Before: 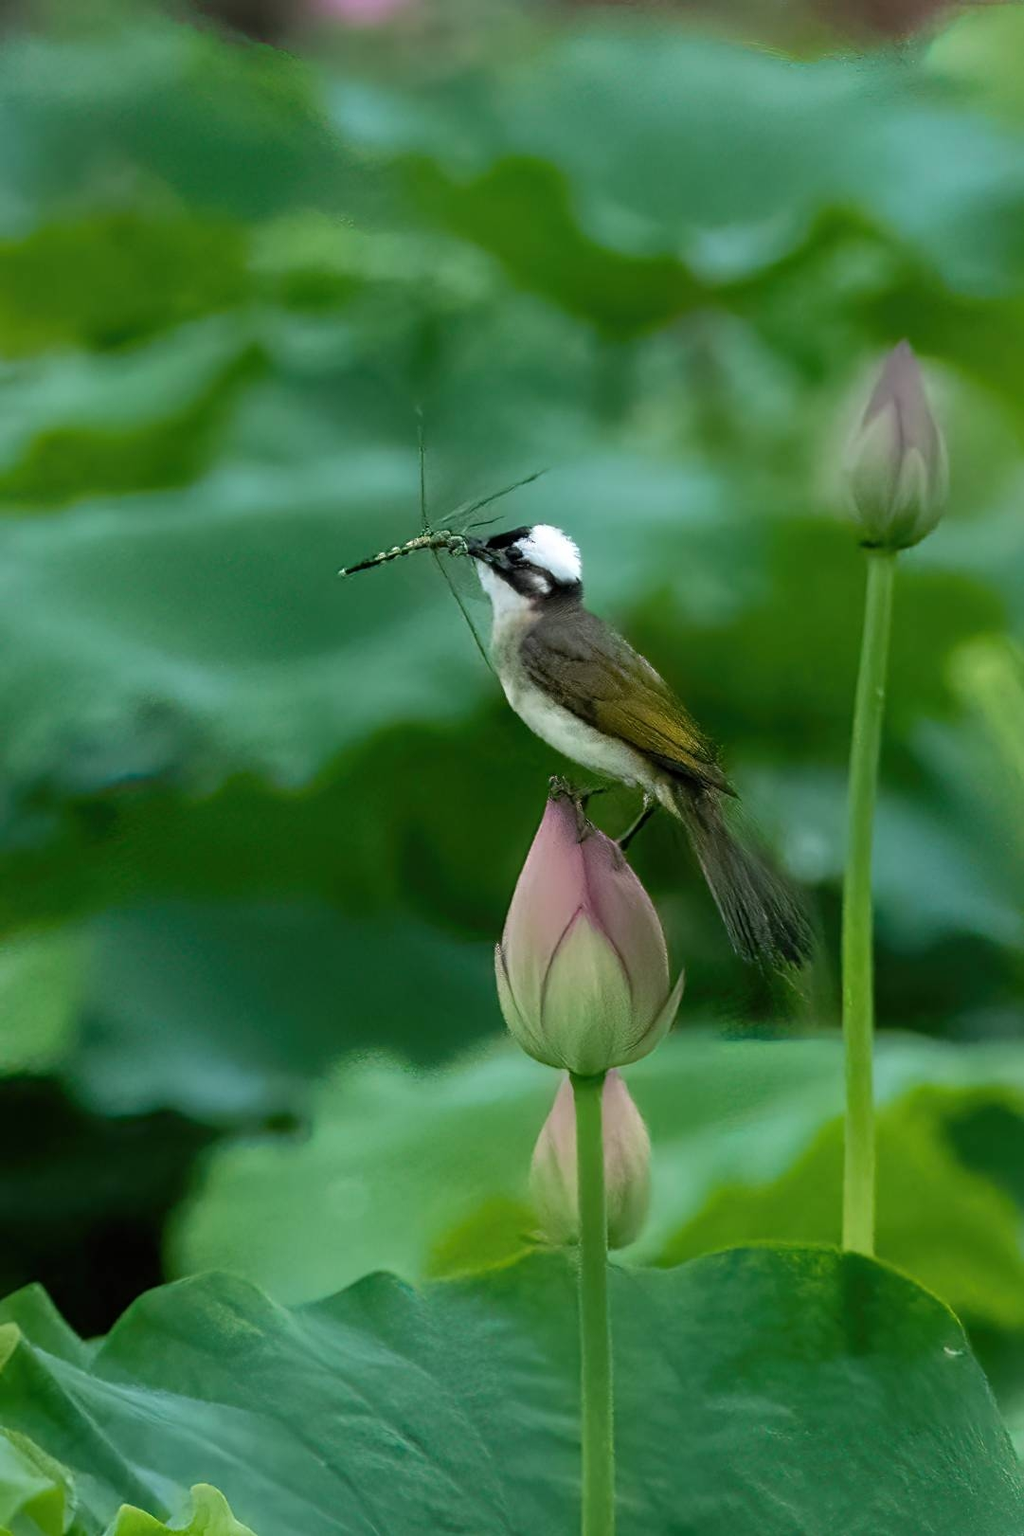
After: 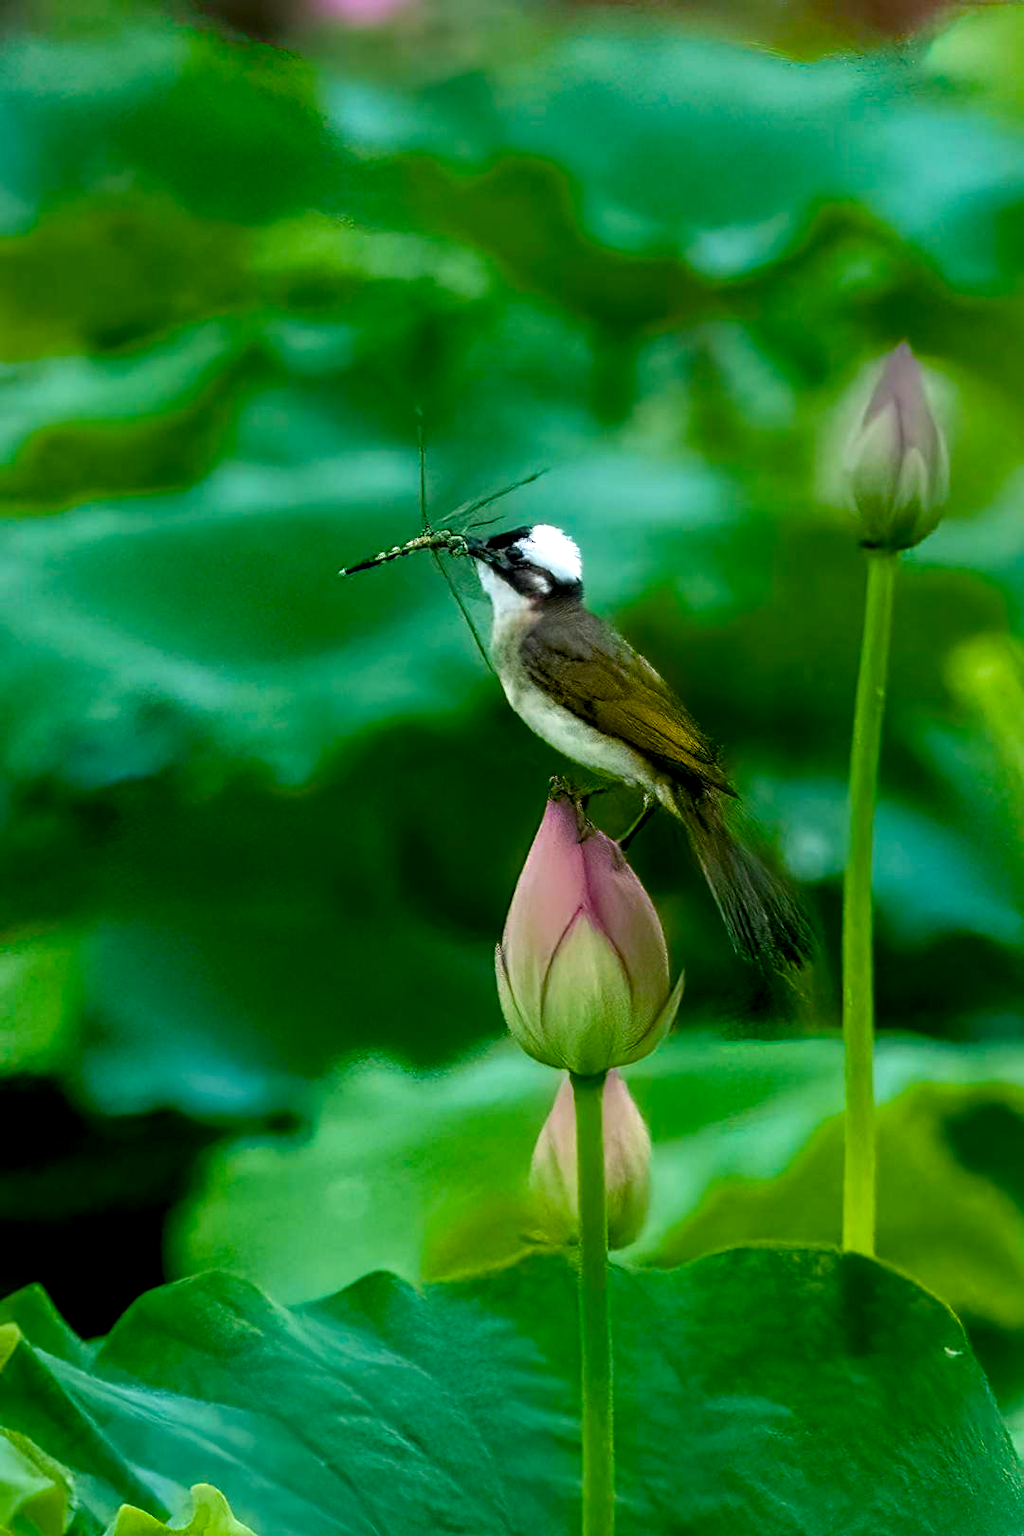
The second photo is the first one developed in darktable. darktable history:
color balance rgb: linear chroma grading › global chroma 15.405%, perceptual saturation grading › global saturation 20%, perceptual saturation grading › highlights -25.655%, perceptual saturation grading › shadows 50.374%, global vibrance 30.494%, contrast 10.459%
local contrast: highlights 90%, shadows 79%
